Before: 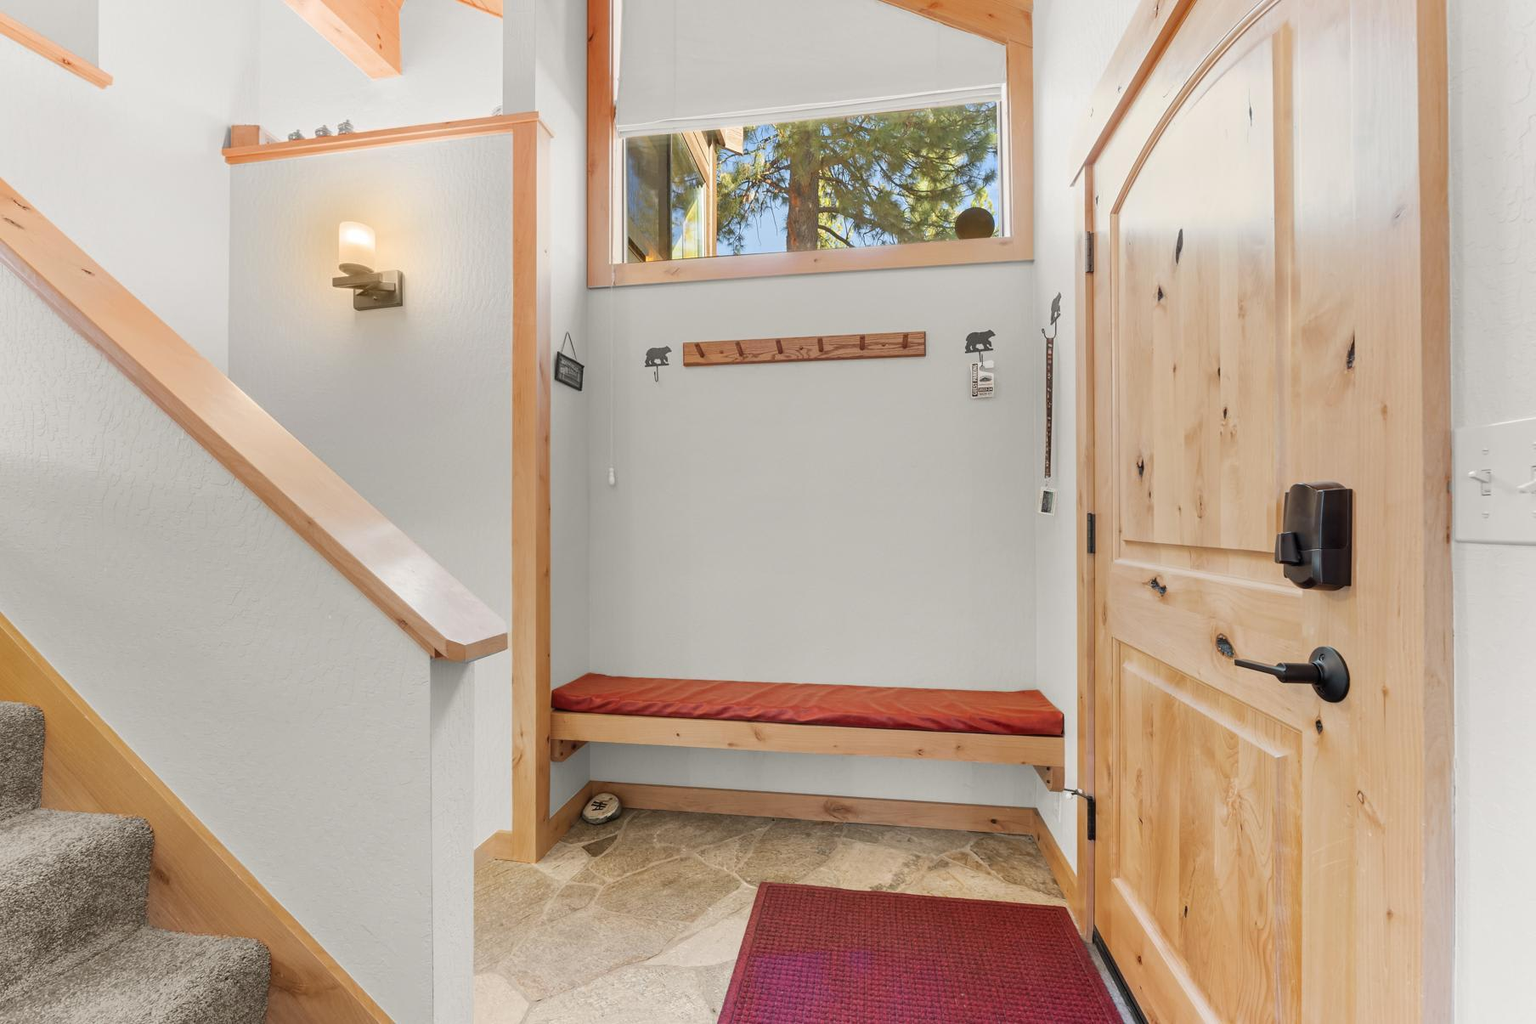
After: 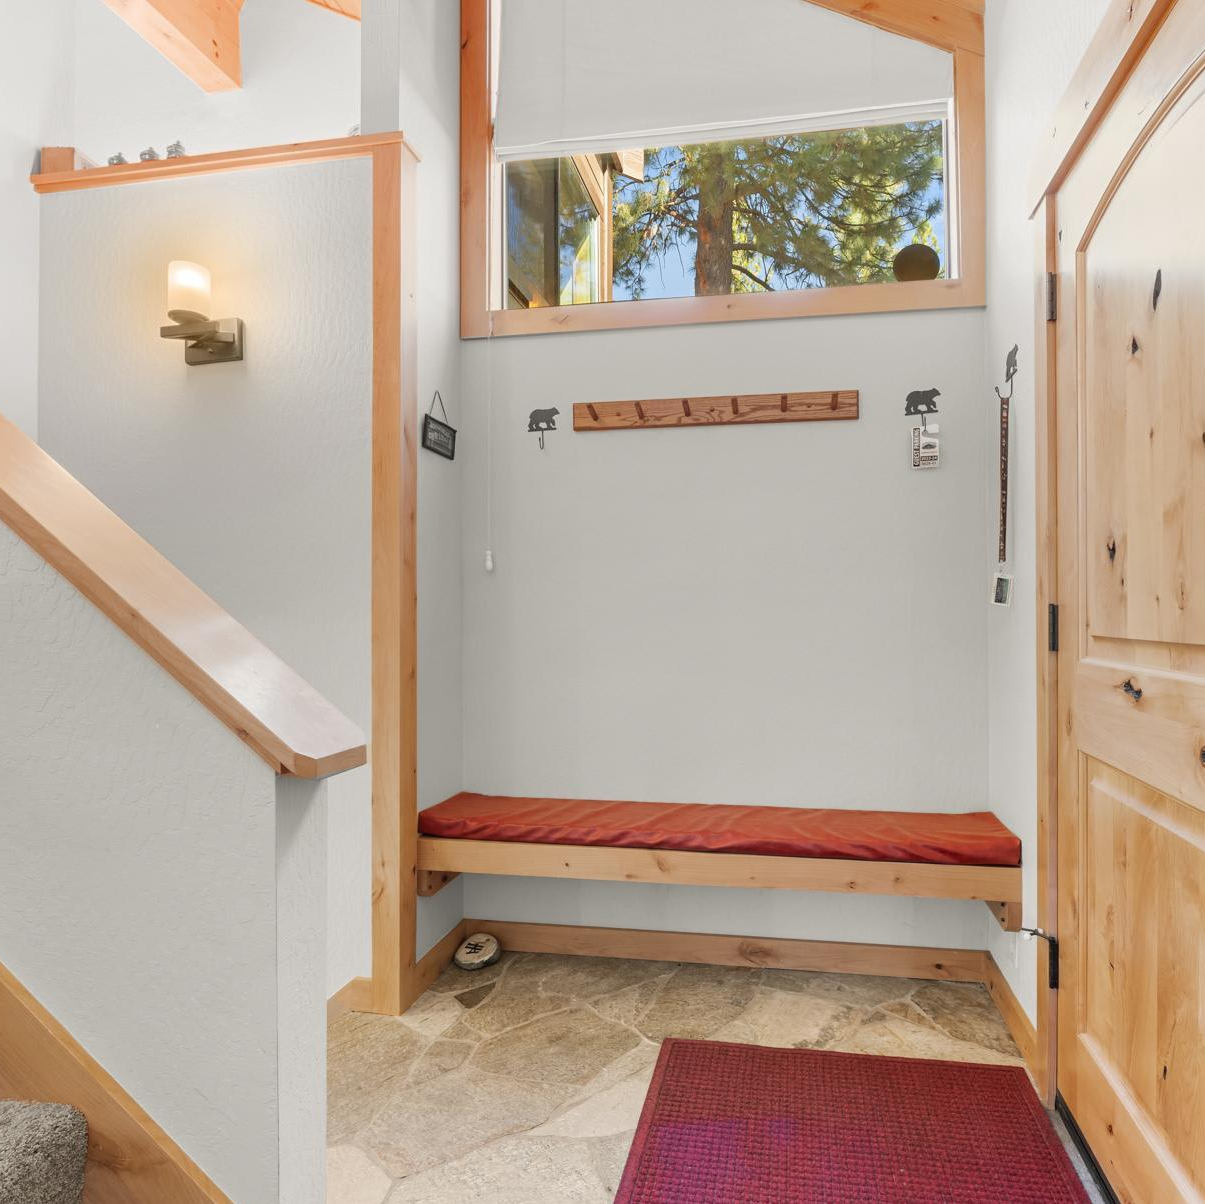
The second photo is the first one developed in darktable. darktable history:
crop and rotate: left 12.878%, right 20.432%
